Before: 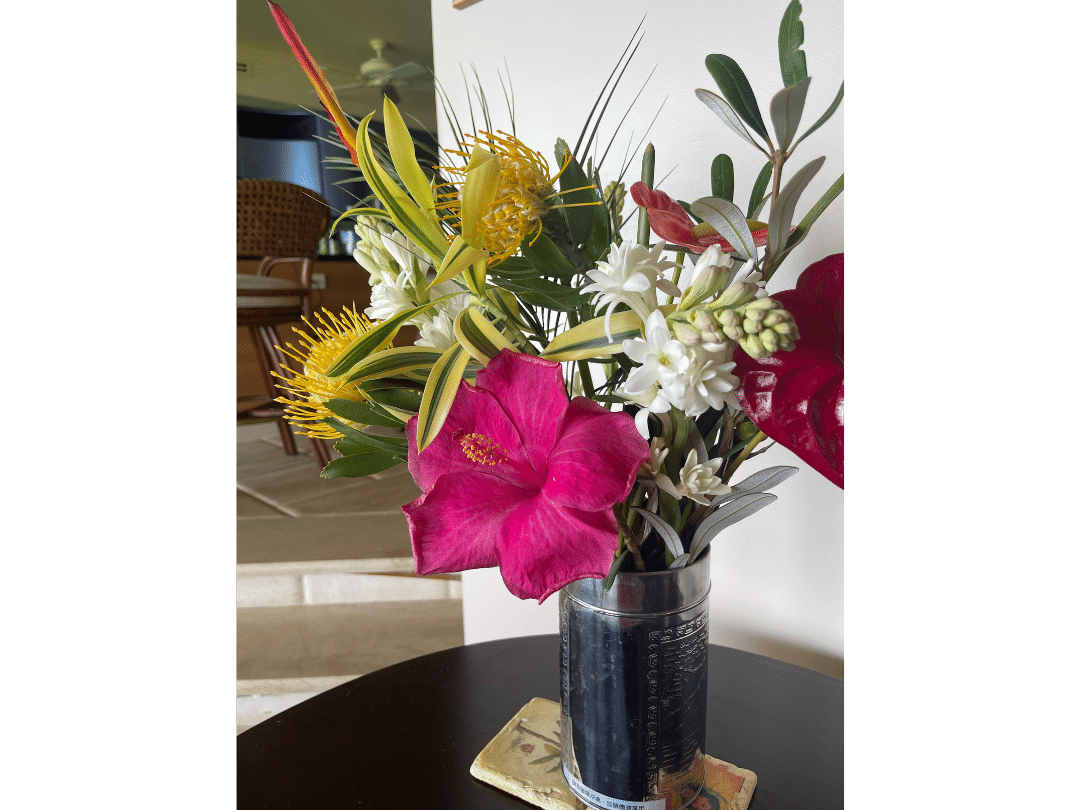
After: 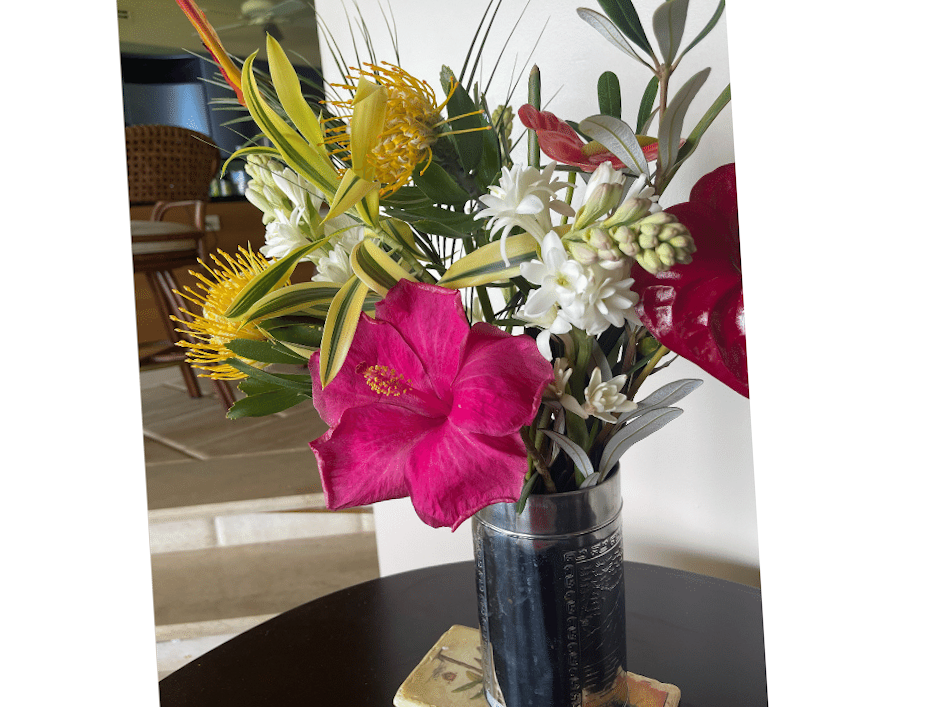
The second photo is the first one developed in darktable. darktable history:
crop and rotate: angle 3.5°, left 5.928%, top 5.676%
exposure: black level correction 0, compensate highlight preservation false
